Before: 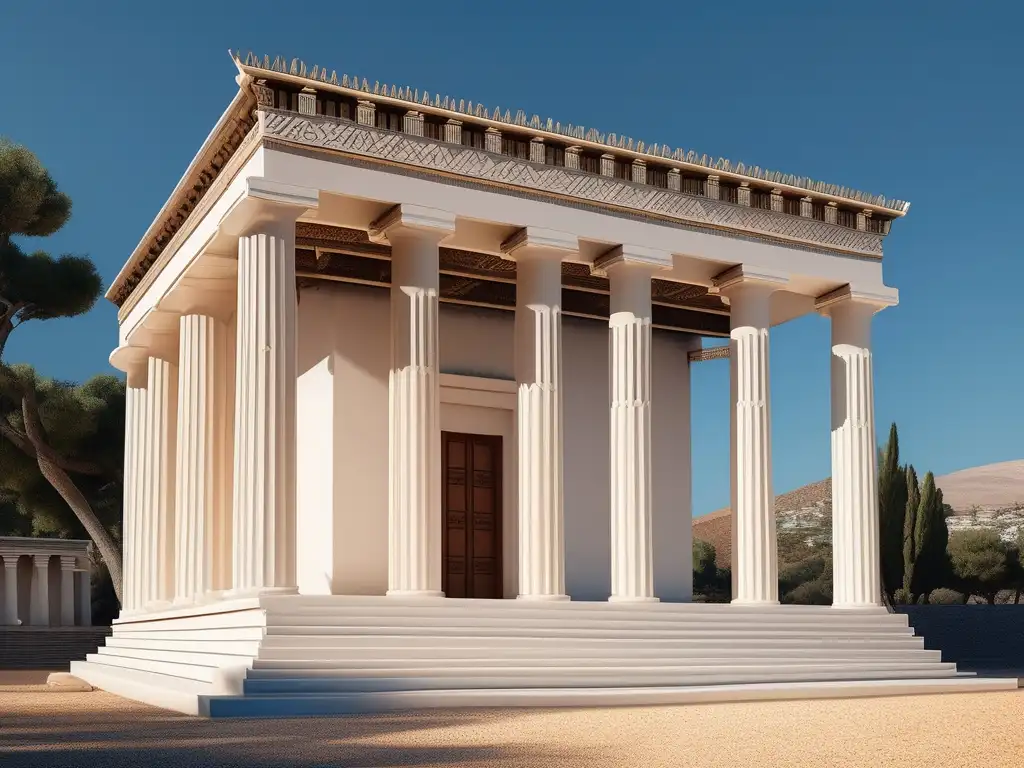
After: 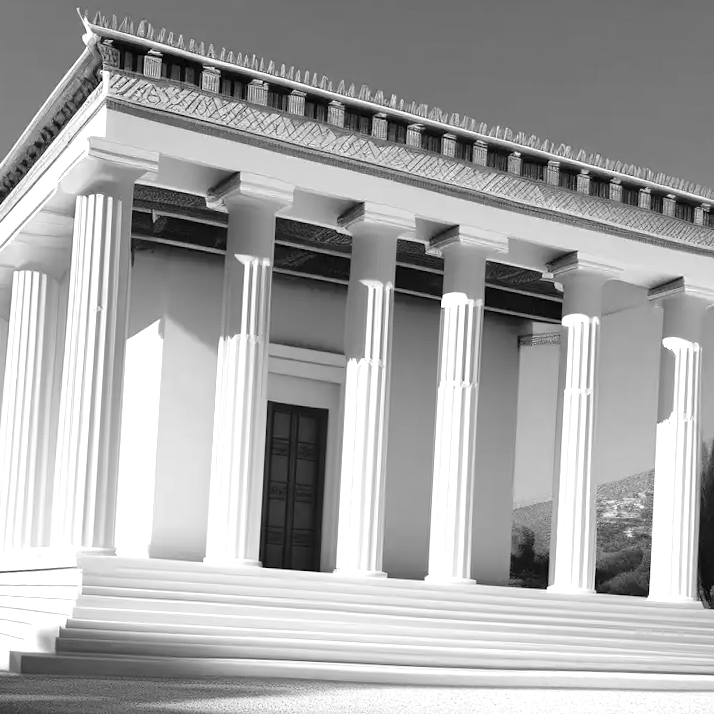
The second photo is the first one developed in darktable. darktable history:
crop and rotate: angle -3.27°, left 14.277%, top 0.028%, right 10.766%, bottom 0.028%
exposure: exposure 0.6 EV, compensate highlight preservation false
monochrome: a -3.63, b -0.465
